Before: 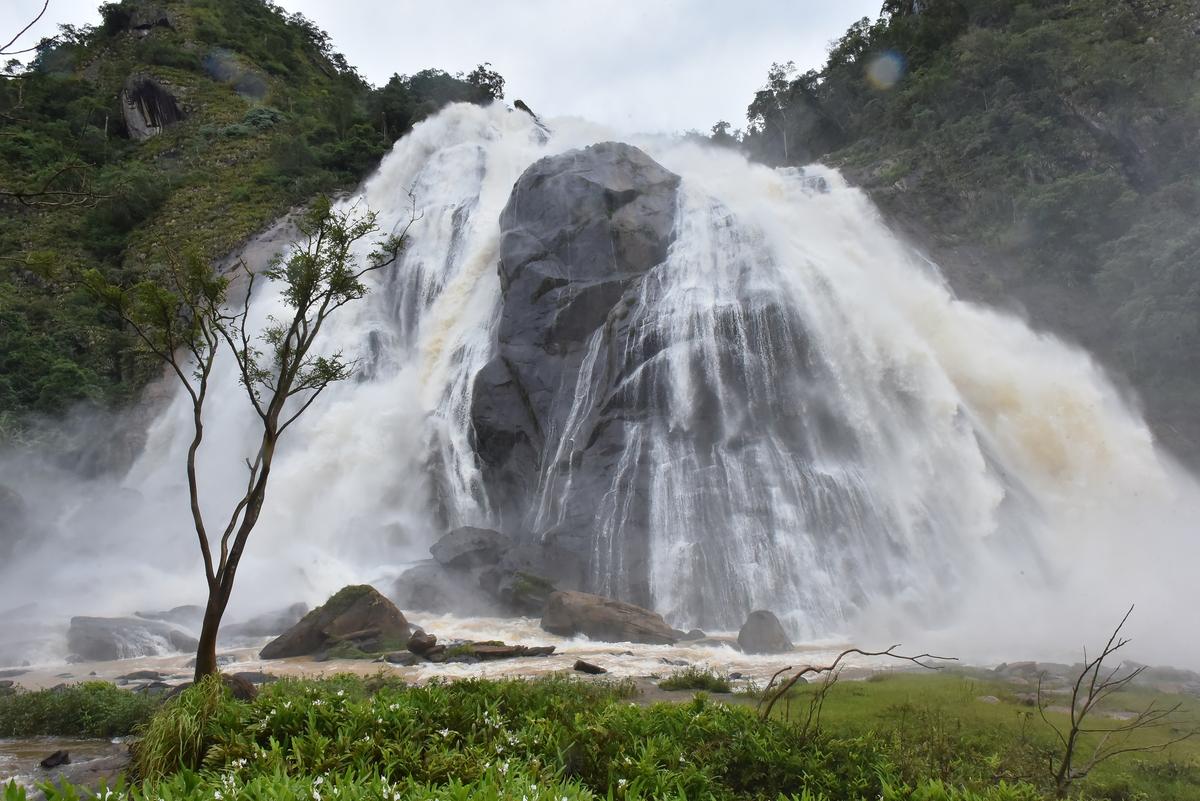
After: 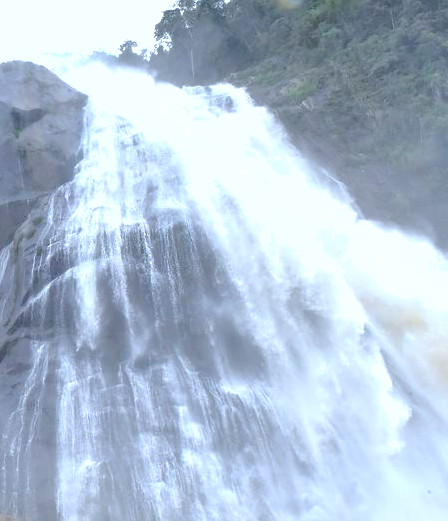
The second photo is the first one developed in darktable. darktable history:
tone equalizer: edges refinement/feathering 500, mask exposure compensation -1.57 EV, preserve details no
exposure: black level correction 0, exposure 1 EV, compensate exposure bias true, compensate highlight preservation false
crop and rotate: left 49.477%, top 10.116%, right 13.189%, bottom 24.738%
contrast brightness saturation: contrast -0.146, brightness 0.048, saturation -0.119
shadows and highlights: on, module defaults
color calibration: x 0.38, y 0.39, temperature 4081.5 K
tone curve: curves: ch0 [(0, 0.024) (0.049, 0.038) (0.176, 0.162) (0.33, 0.331) (0.432, 0.475) (0.601, 0.665) (0.843, 0.876) (1, 1)]; ch1 [(0, 0) (0.339, 0.358) (0.445, 0.439) (0.476, 0.47) (0.504, 0.504) (0.53, 0.511) (0.557, 0.558) (0.627, 0.635) (0.728, 0.746) (1, 1)]; ch2 [(0, 0) (0.327, 0.324) (0.417, 0.44) (0.46, 0.453) (0.502, 0.504) (0.526, 0.52) (0.54, 0.564) (0.606, 0.626) (0.76, 0.75) (1, 1)], preserve colors none
